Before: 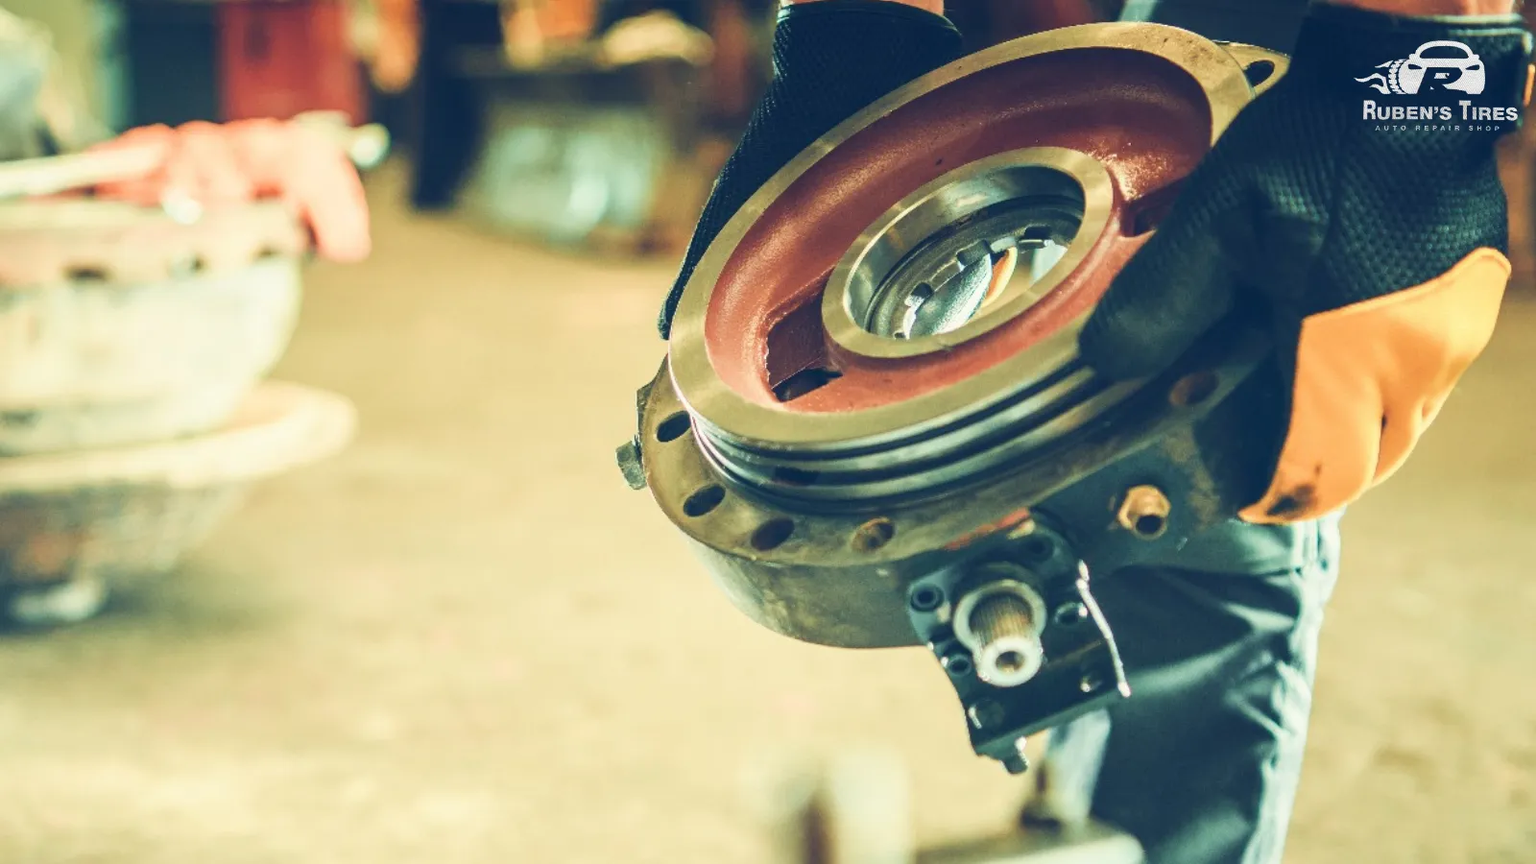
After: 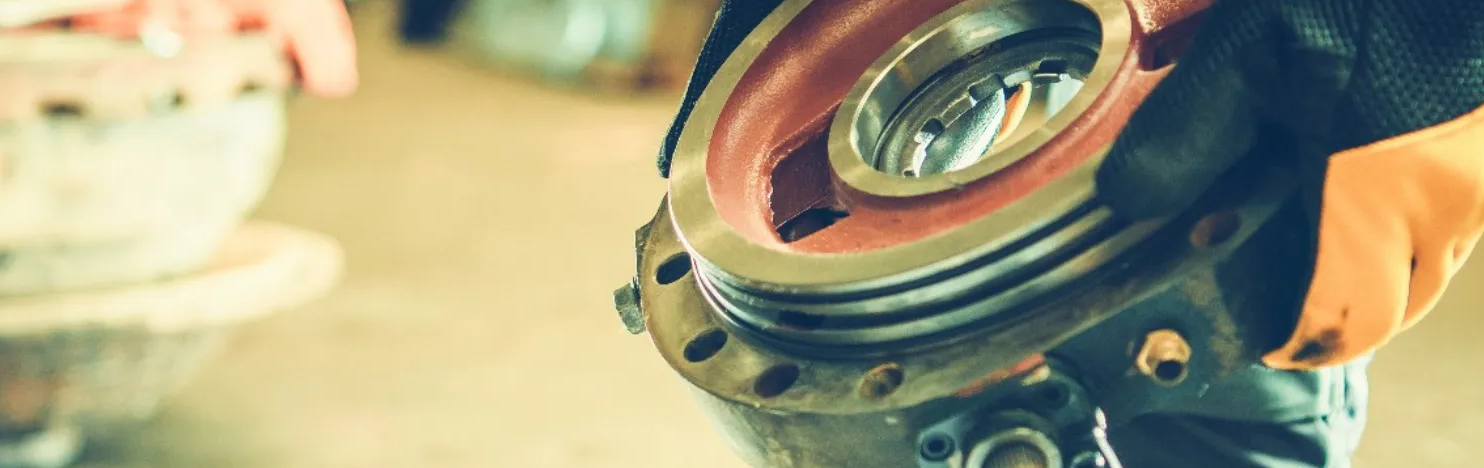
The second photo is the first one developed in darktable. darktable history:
crop: left 1.763%, top 19.65%, right 5.438%, bottom 28.346%
